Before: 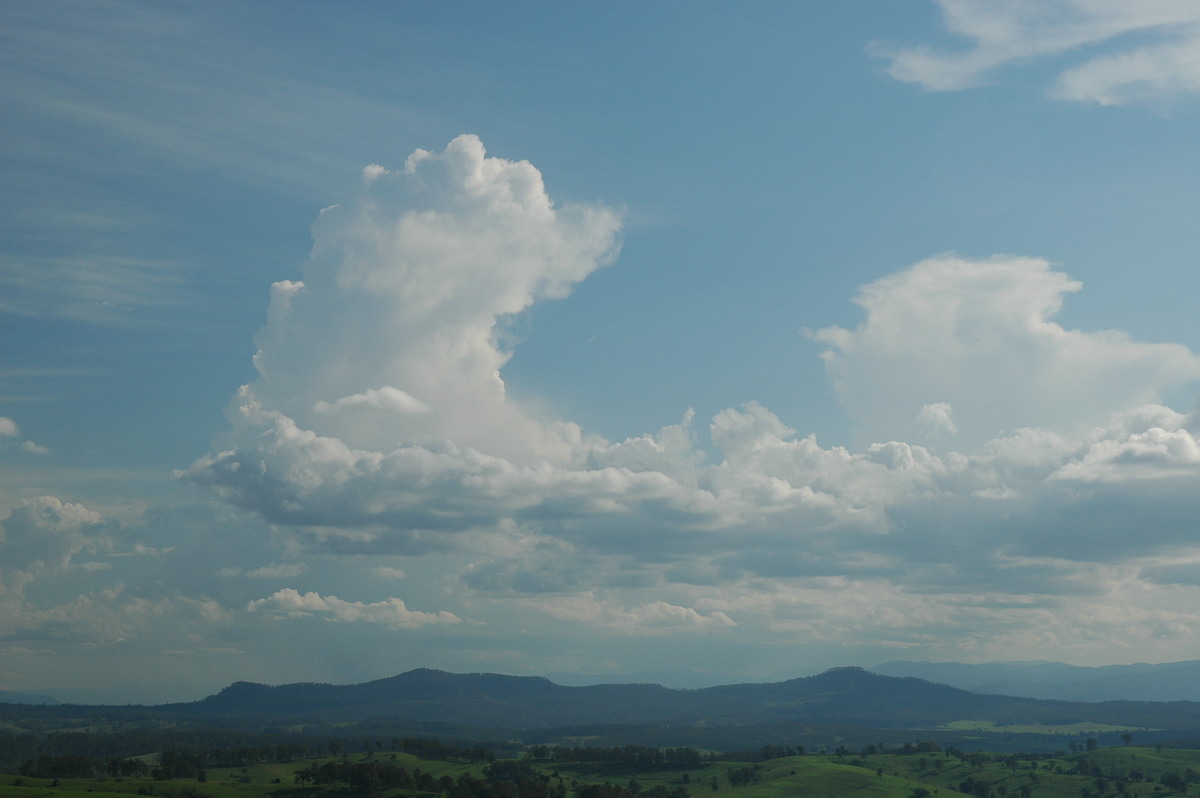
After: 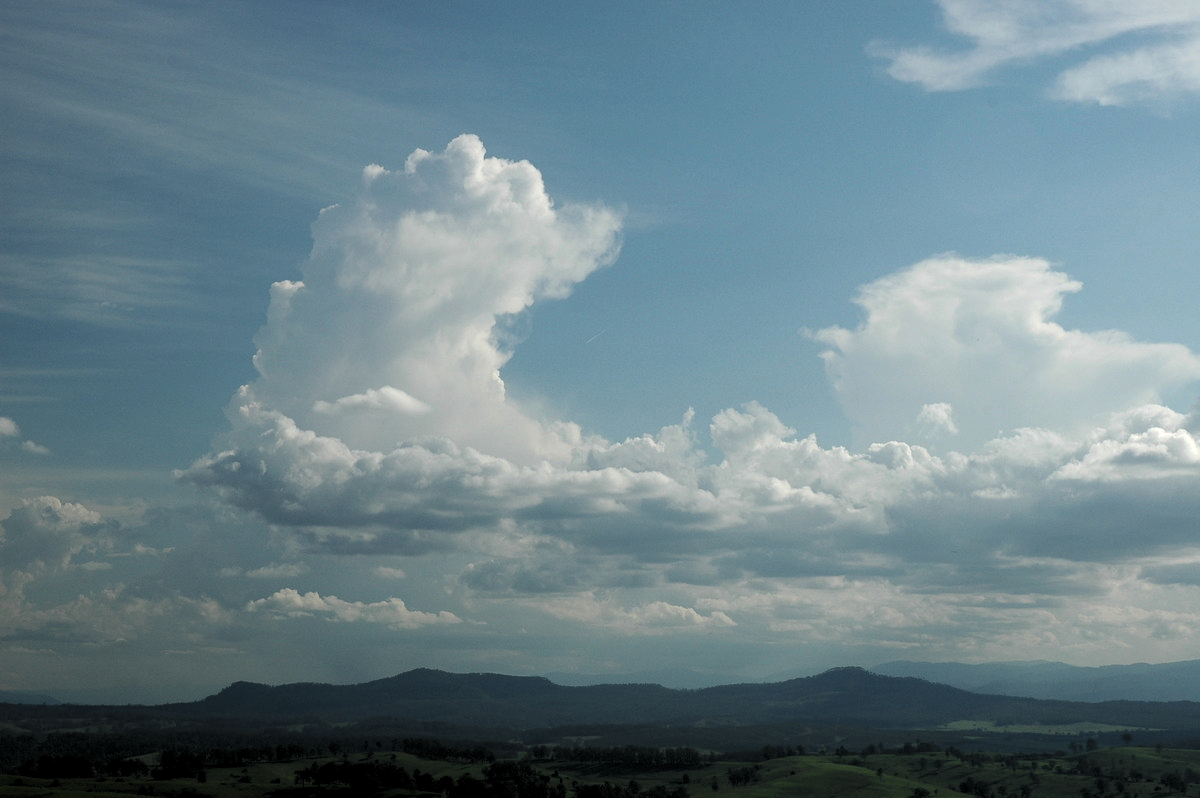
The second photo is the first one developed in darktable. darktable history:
levels: black 8.54%, levels [0.129, 0.519, 0.867]
tone equalizer: on, module defaults
